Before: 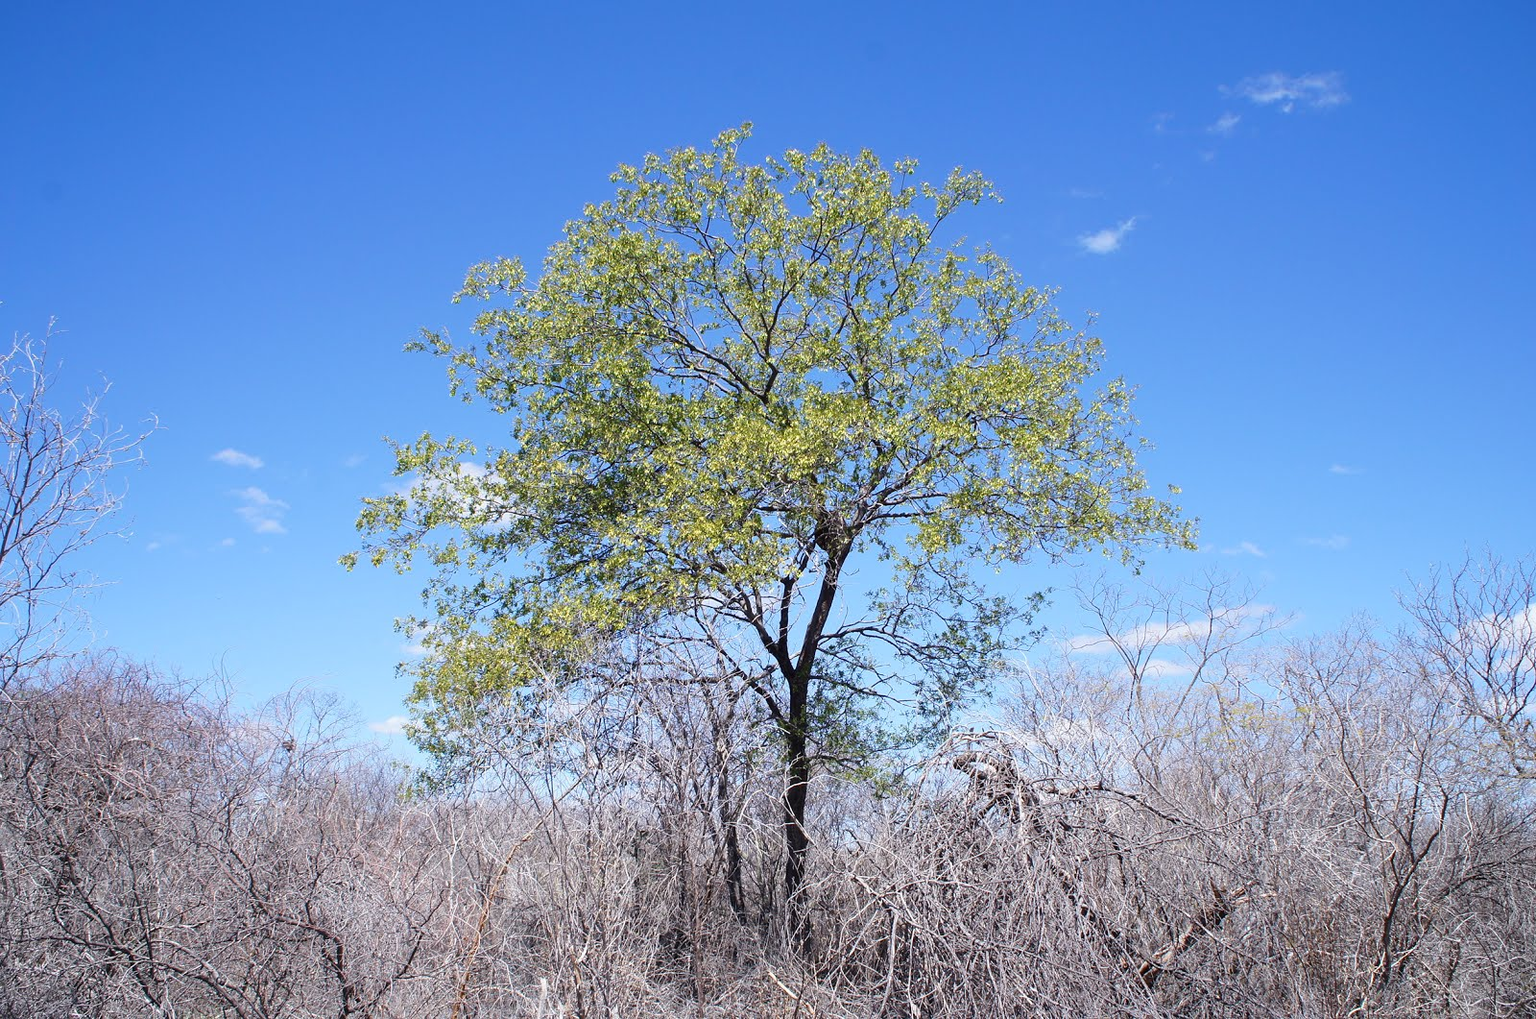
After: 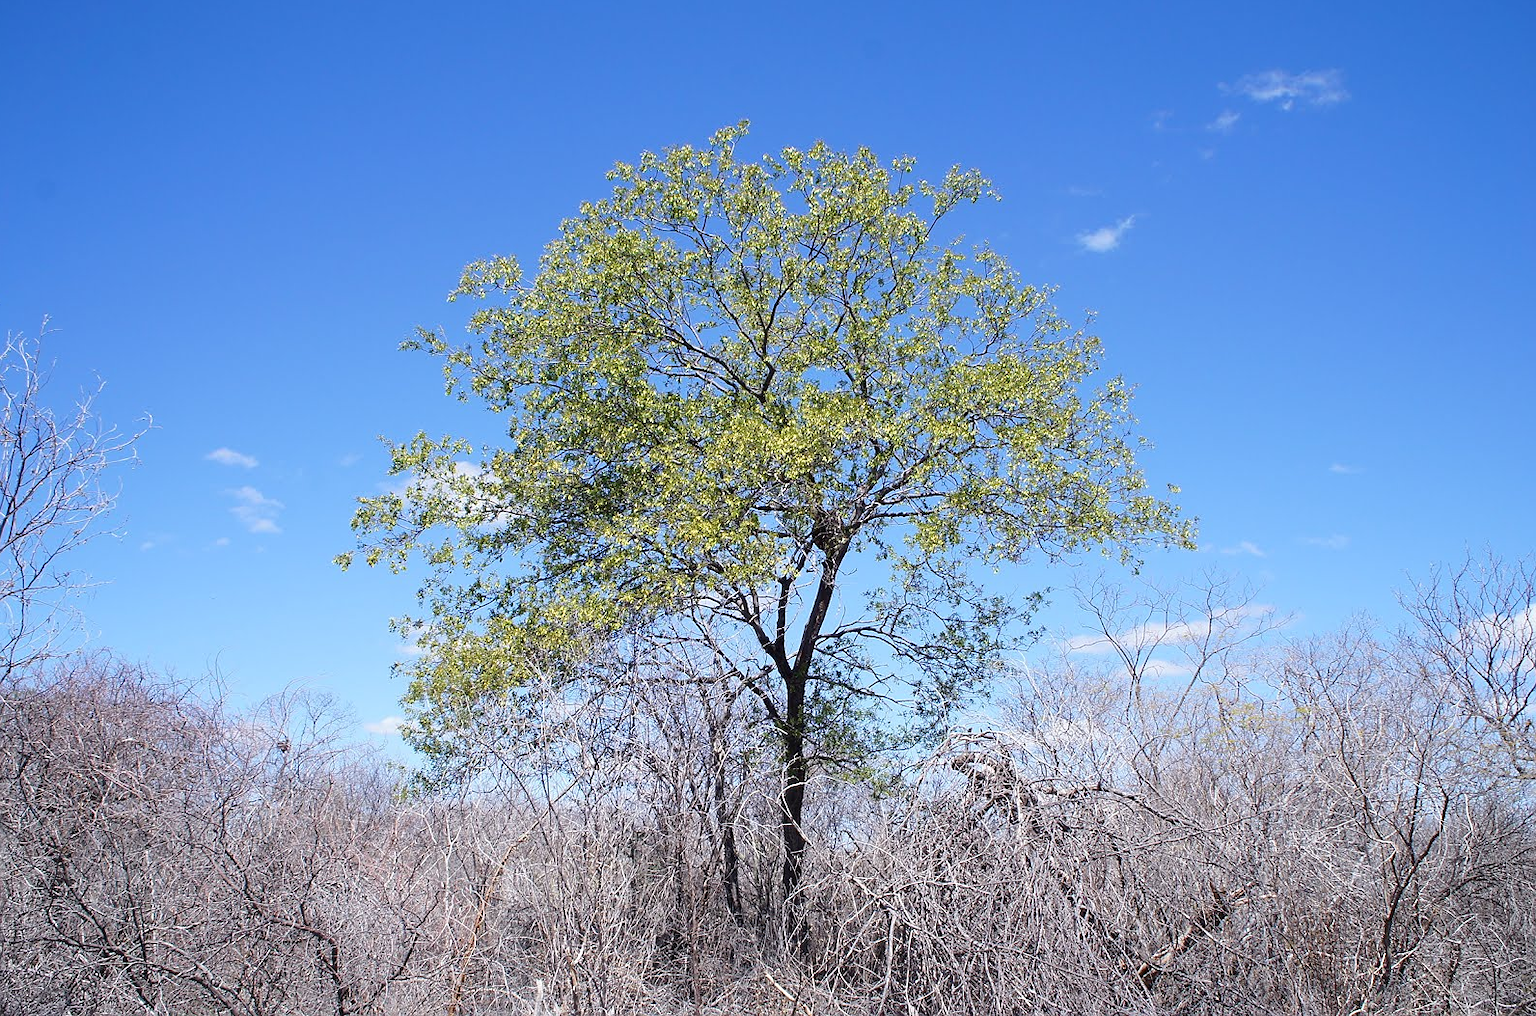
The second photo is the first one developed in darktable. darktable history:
crop and rotate: left 0.487%, top 0.344%, bottom 0.302%
sharpen: radius 1.013, threshold 1.115
